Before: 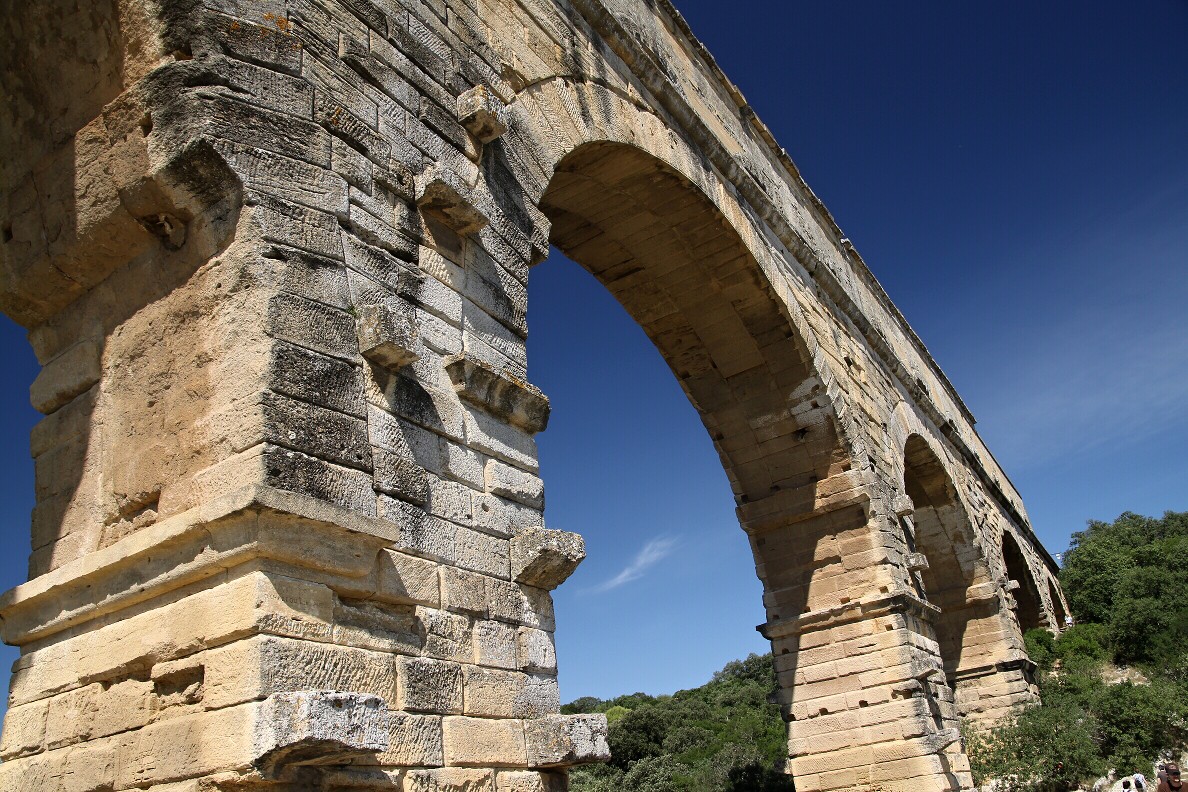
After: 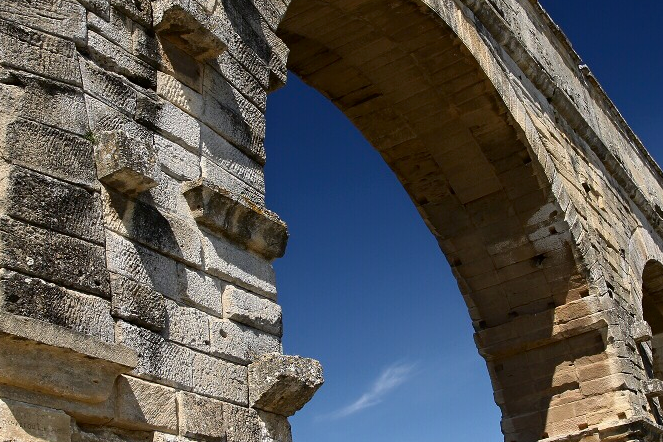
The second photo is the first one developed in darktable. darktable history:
contrast brightness saturation: brightness -0.09
crop and rotate: left 22.13%, top 22.054%, right 22.026%, bottom 22.102%
